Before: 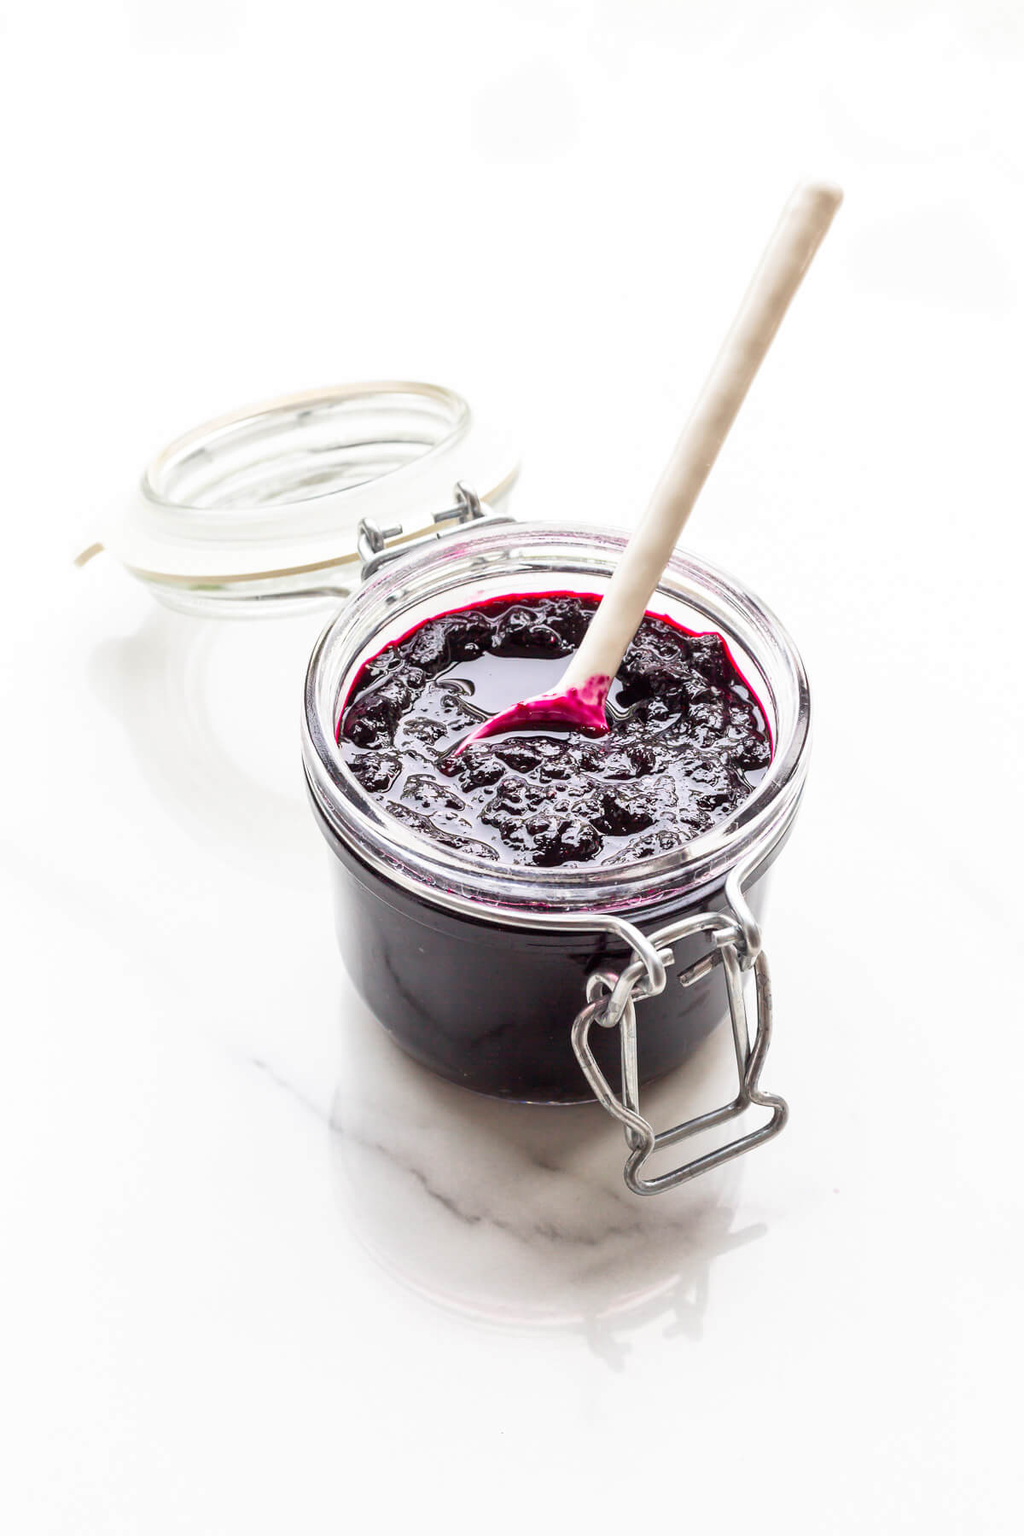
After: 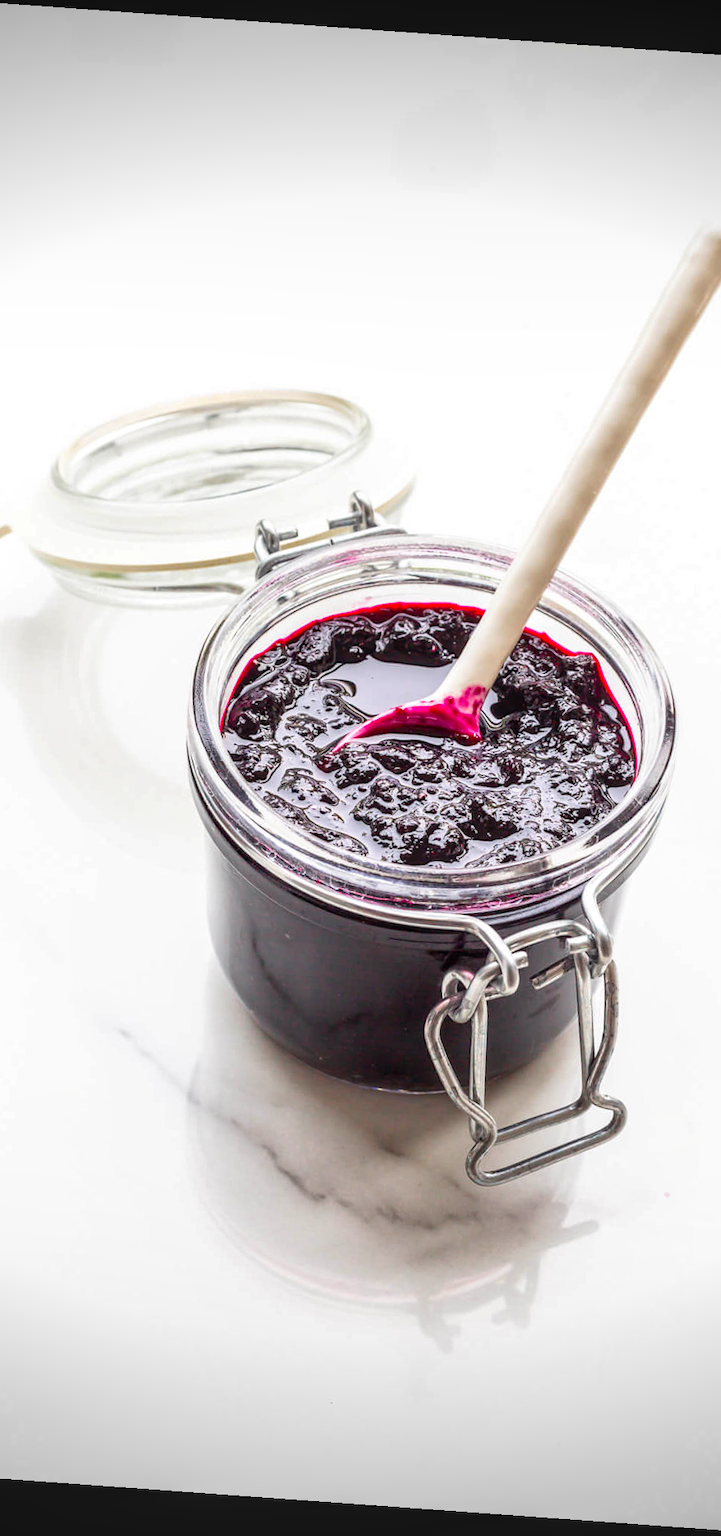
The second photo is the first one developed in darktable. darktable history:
rotate and perspective: rotation 4.1°, automatic cropping off
local contrast: on, module defaults
crop and rotate: left 14.385%, right 18.948%
exposure: compensate highlight preservation false
vignetting: fall-off start 88.53%, fall-off radius 44.2%, saturation 0.376, width/height ratio 1.161
color balance: output saturation 120%
